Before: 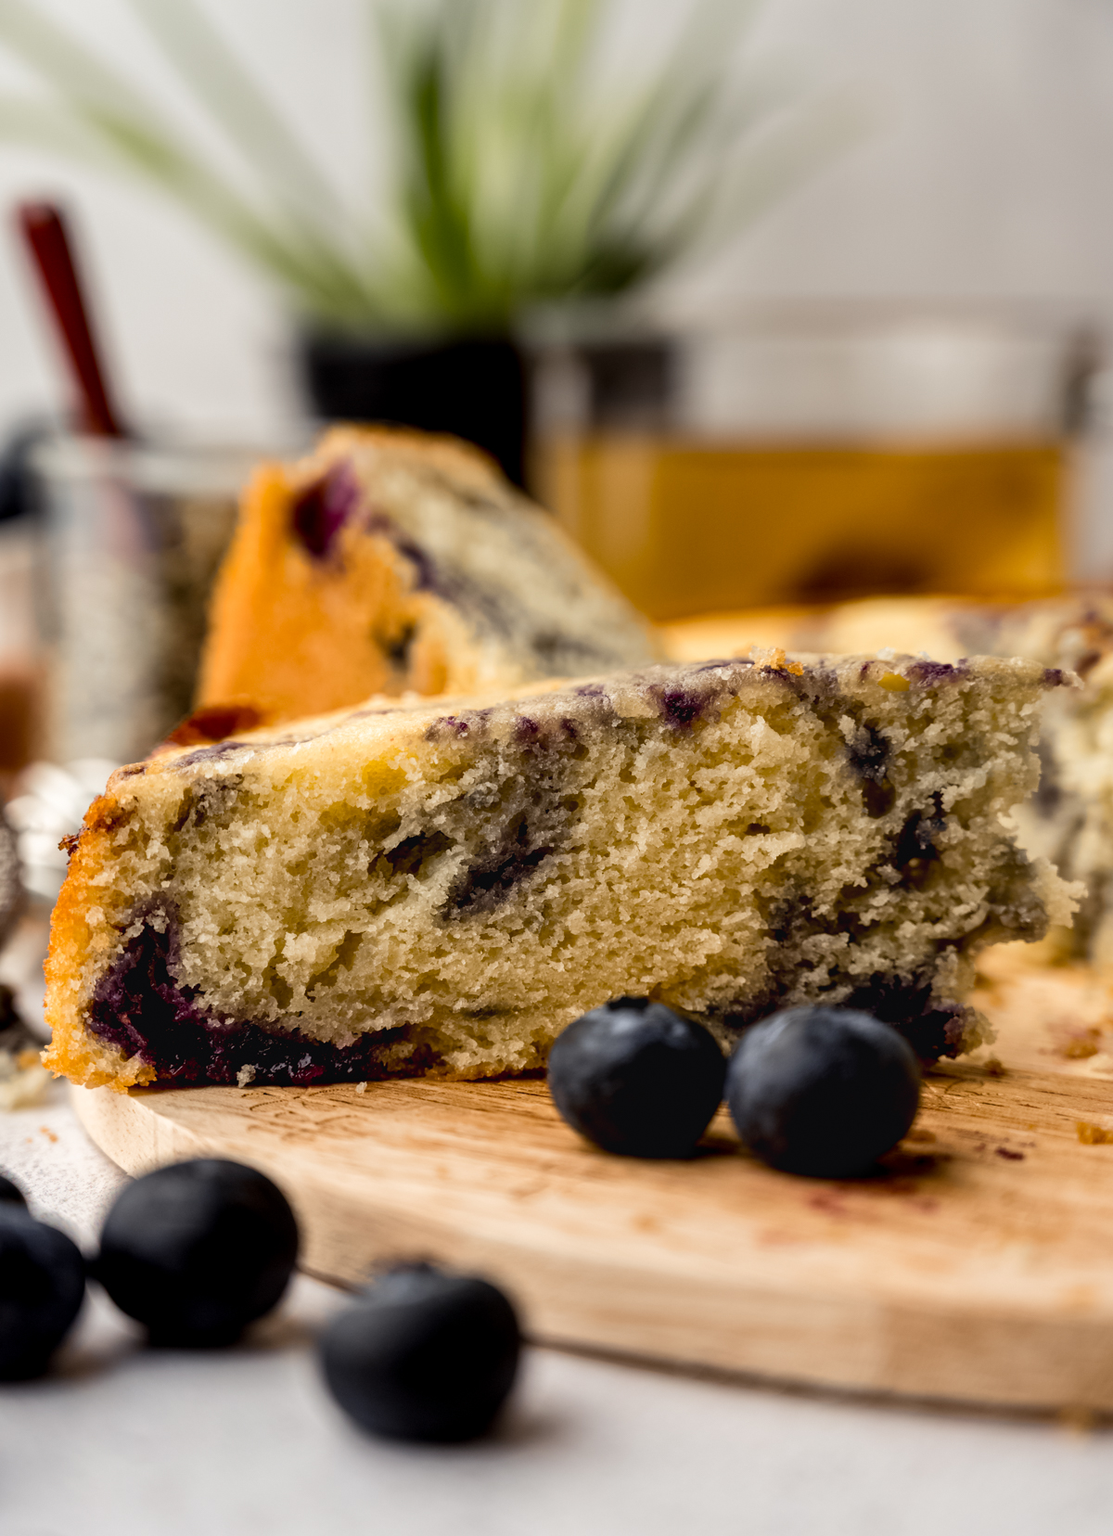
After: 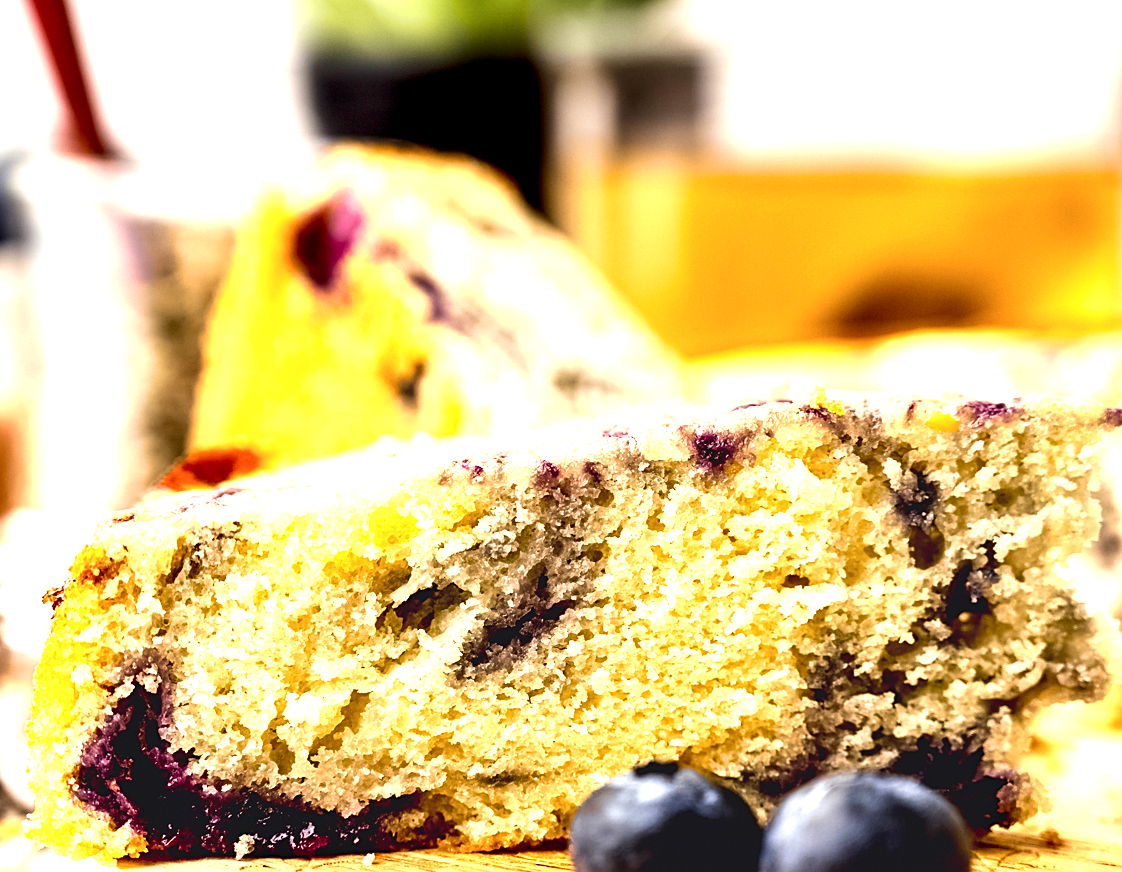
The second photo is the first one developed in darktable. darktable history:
exposure: exposure 1.99 EV, compensate highlight preservation false
crop: left 1.773%, top 18.921%, right 4.691%, bottom 28.361%
sharpen: on, module defaults
velvia: strength 44.42%
contrast brightness saturation: contrast 0.137
